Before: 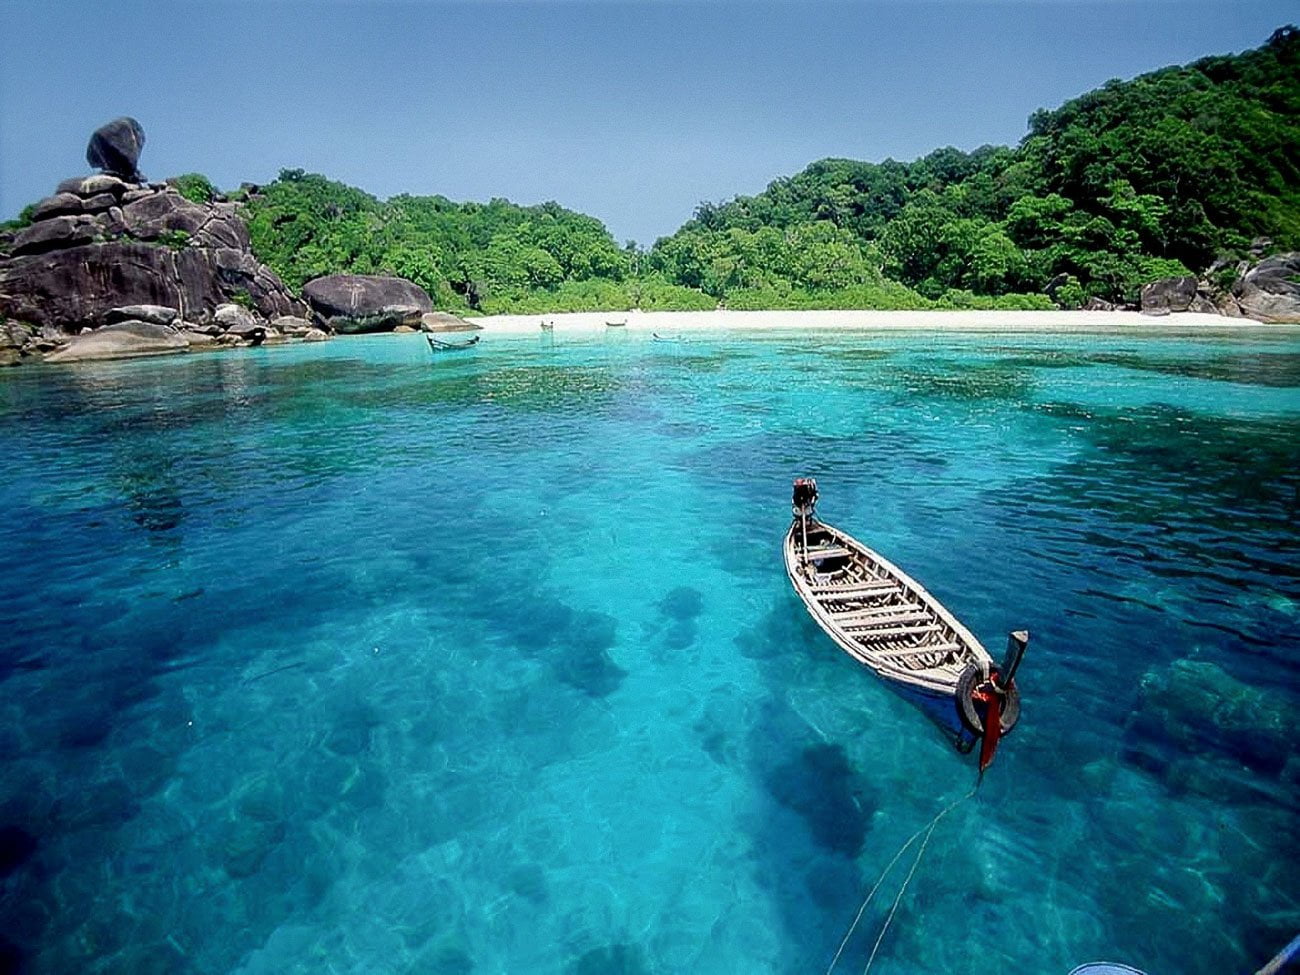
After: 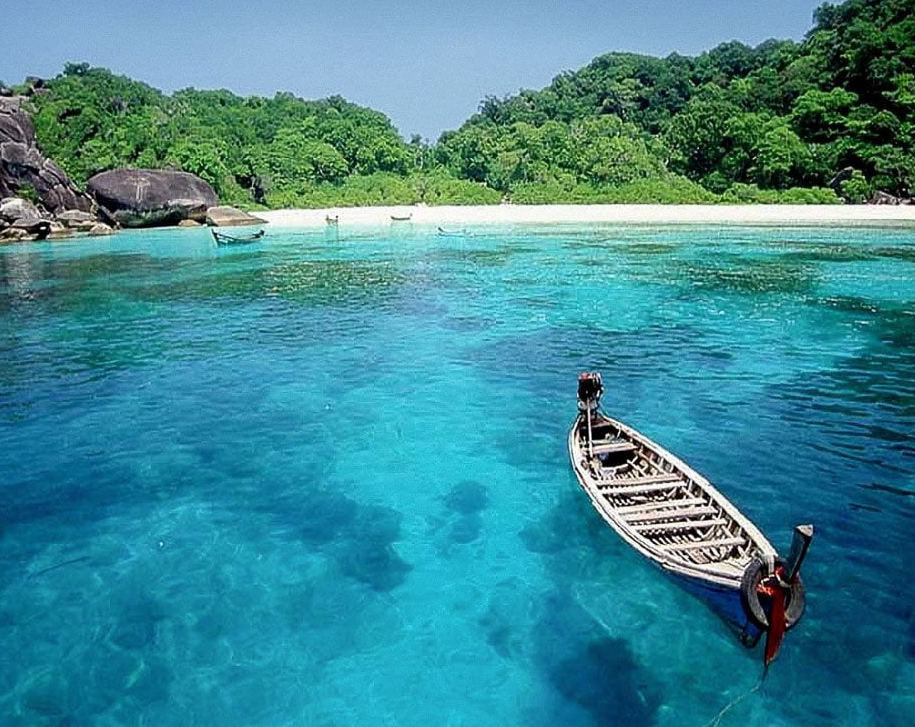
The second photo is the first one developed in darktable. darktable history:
crop and rotate: left 16.553%, top 10.91%, right 12.993%, bottom 14.47%
